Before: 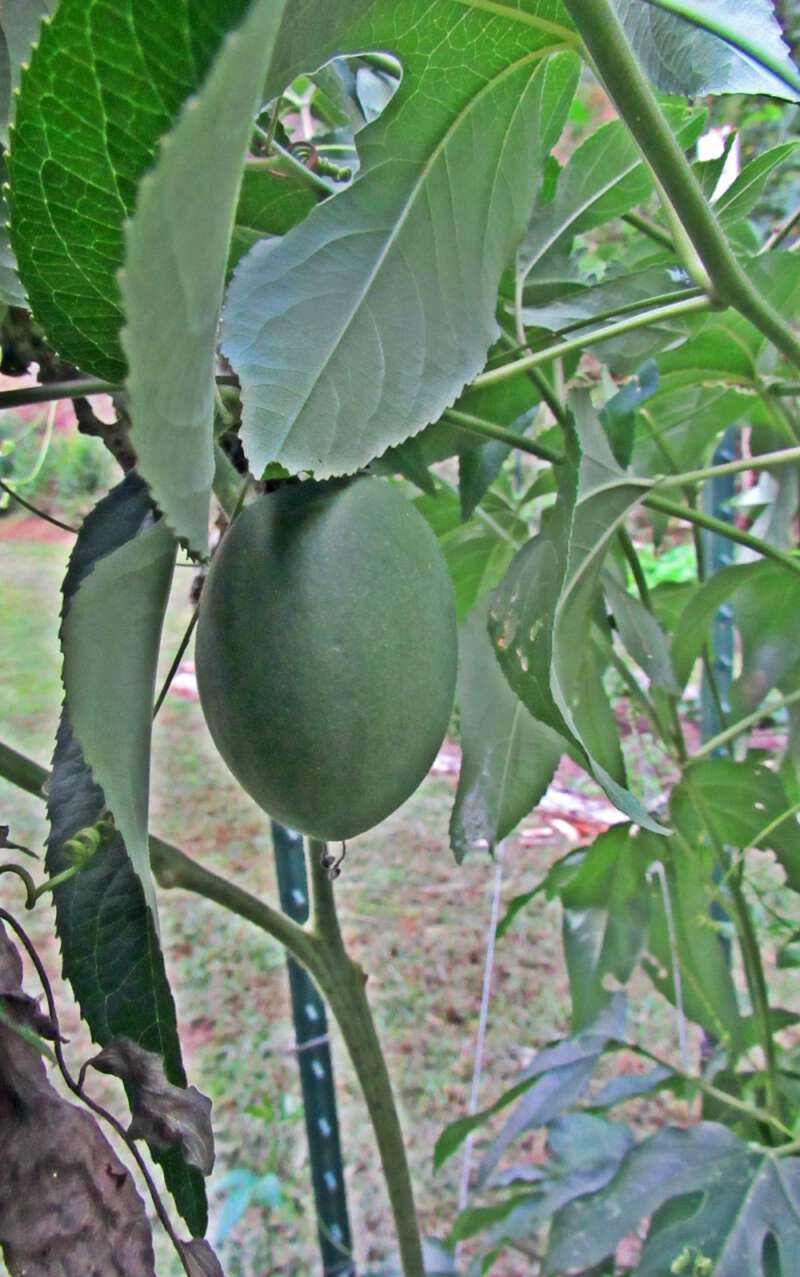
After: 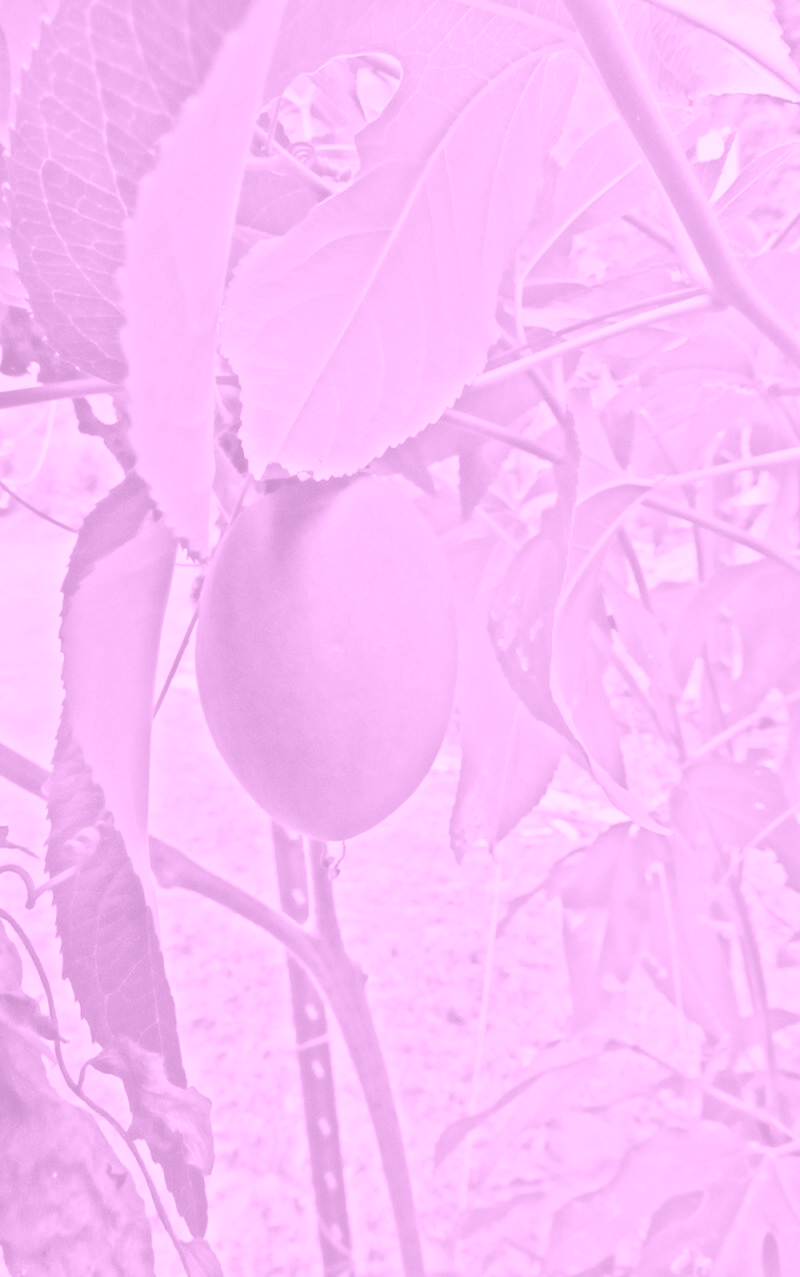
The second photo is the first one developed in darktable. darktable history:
colorize: hue 331.2°, saturation 75%, source mix 30.28%, lightness 70.52%, version 1
